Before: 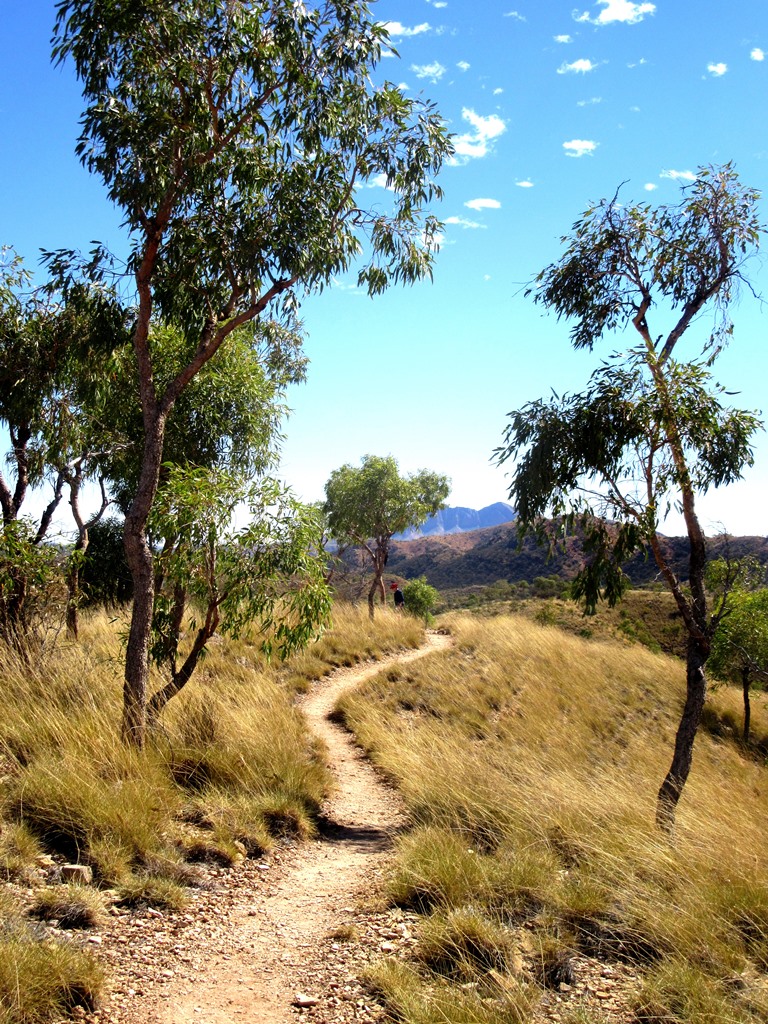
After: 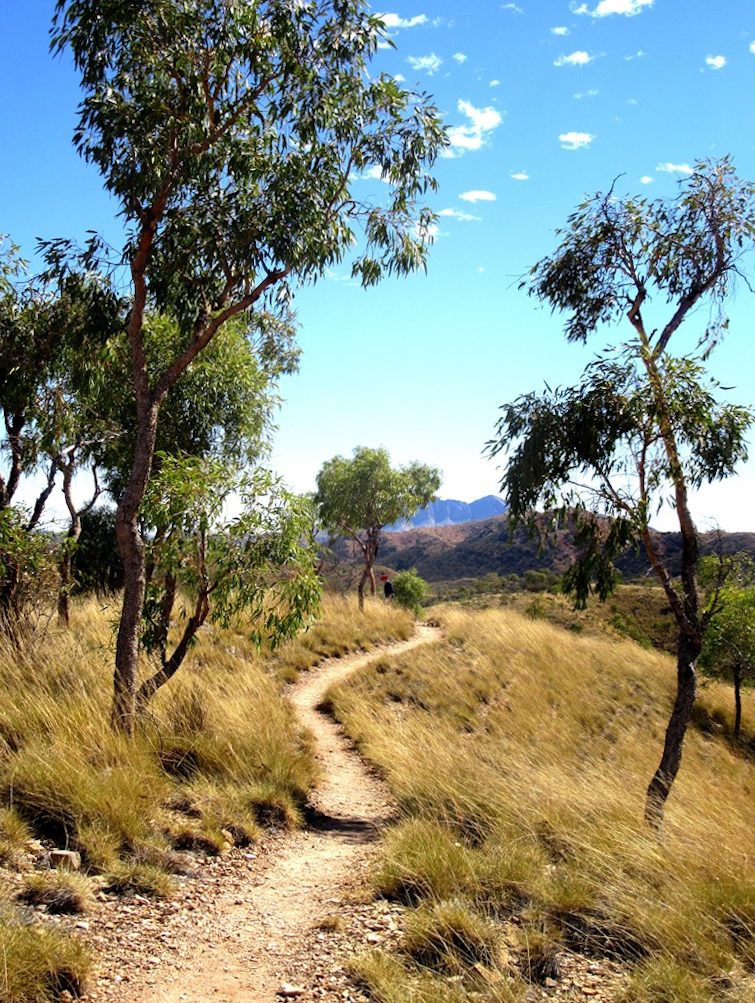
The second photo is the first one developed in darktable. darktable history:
rotate and perspective: rotation 0.192°, lens shift (horizontal) -0.015, crop left 0.005, crop right 0.996, crop top 0.006, crop bottom 0.99
crop and rotate: angle -0.5°
